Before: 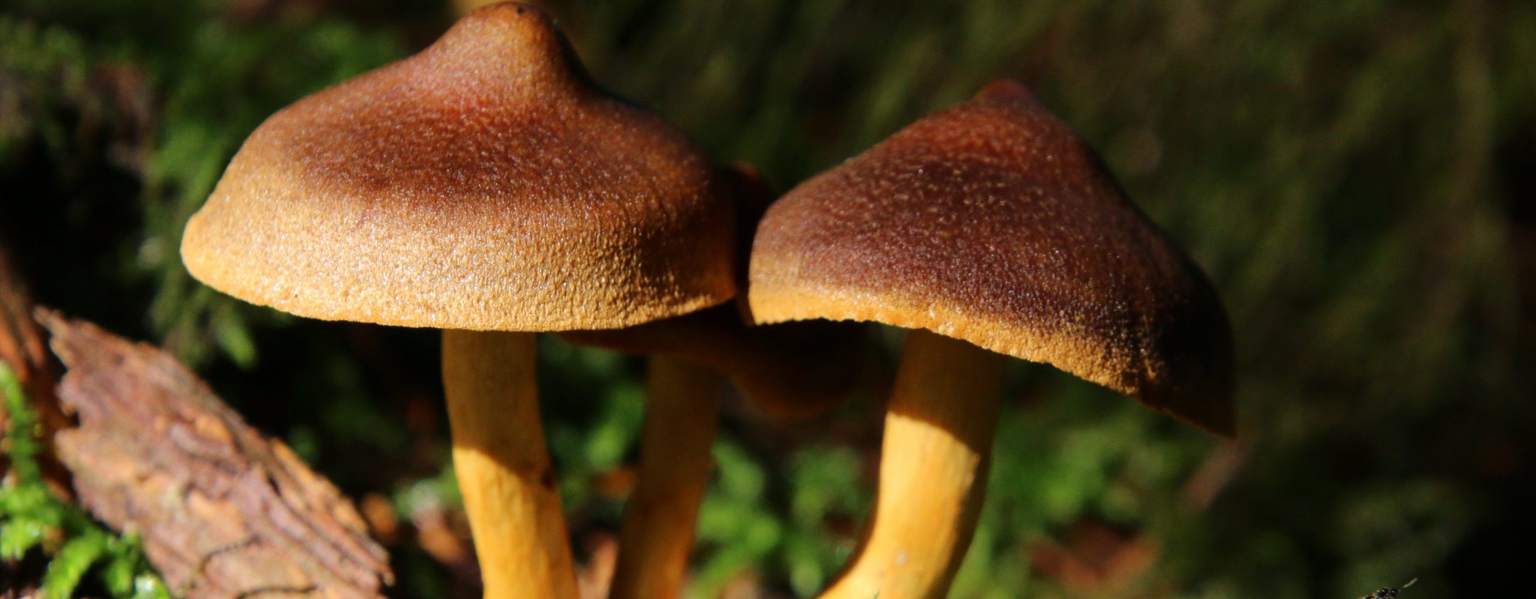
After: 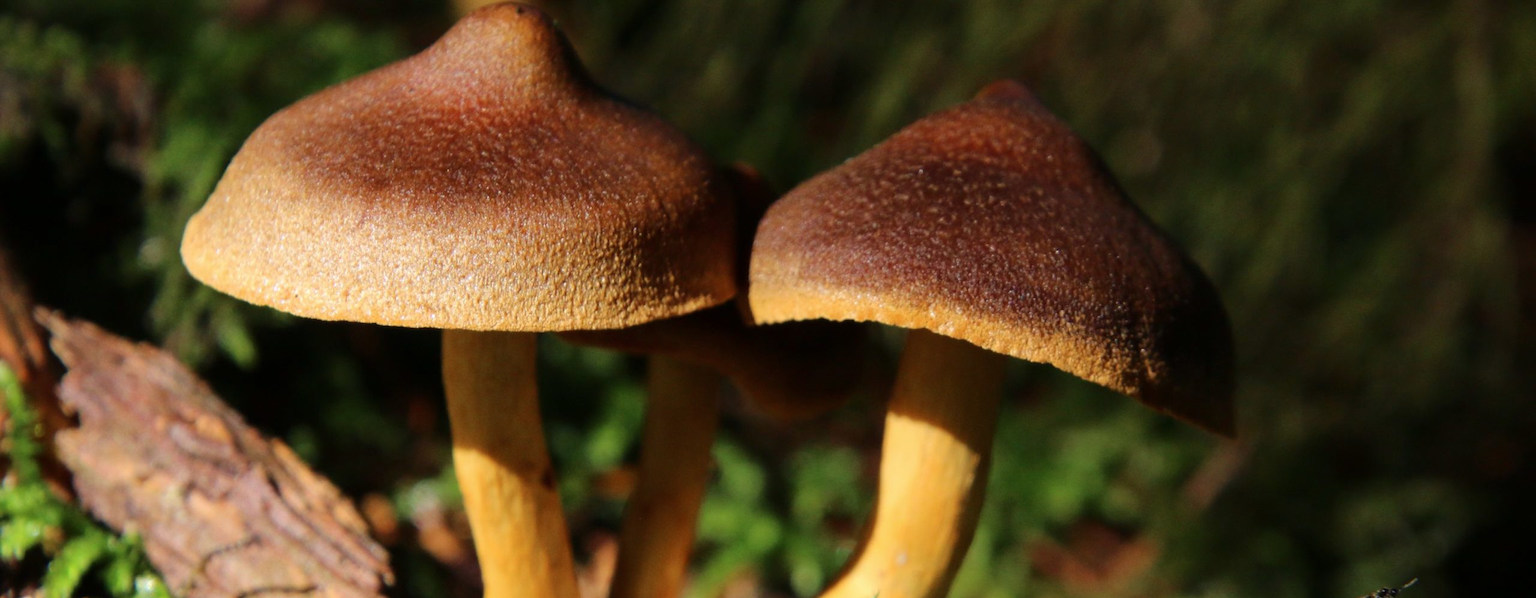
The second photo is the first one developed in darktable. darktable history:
bloom: size 9%, threshold 100%, strength 7%
contrast brightness saturation: contrast 0.01, saturation -0.05
